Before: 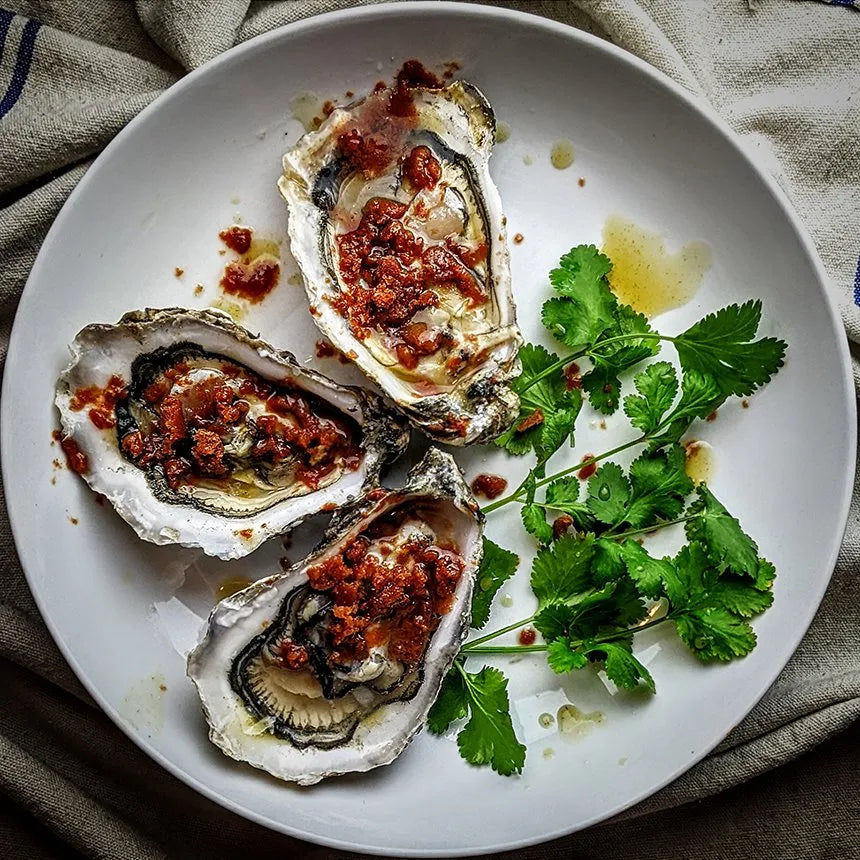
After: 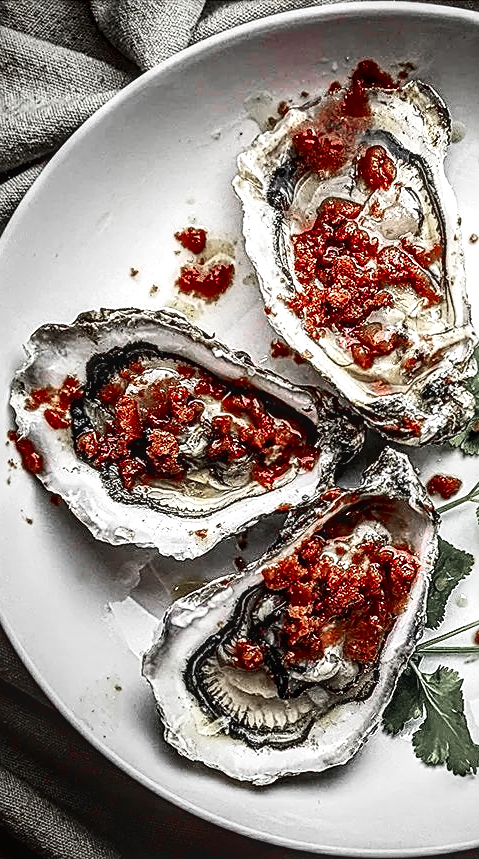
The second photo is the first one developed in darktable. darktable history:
crop: left 5.335%, right 38.88%
local contrast: on, module defaults
sharpen: on, module defaults
exposure: black level correction 0.001, exposure 0.498 EV, compensate exposure bias true, compensate highlight preservation false
contrast brightness saturation: contrast 0.224
color zones: curves: ch1 [(0, 0.831) (0.08, 0.771) (0.157, 0.268) (0.241, 0.207) (0.562, -0.005) (0.714, -0.013) (0.876, 0.01) (1, 0.831)]
